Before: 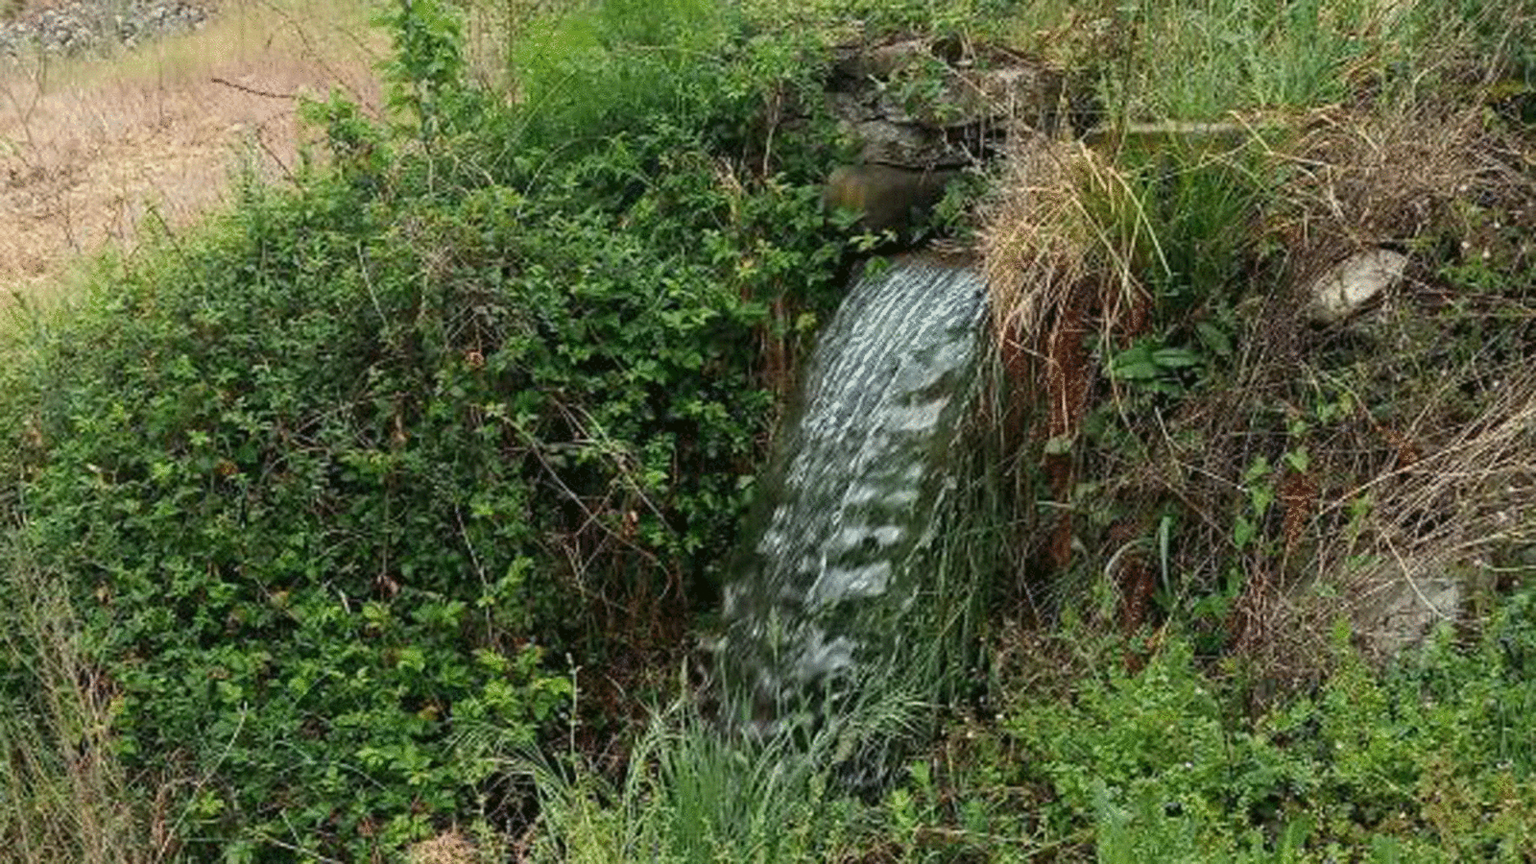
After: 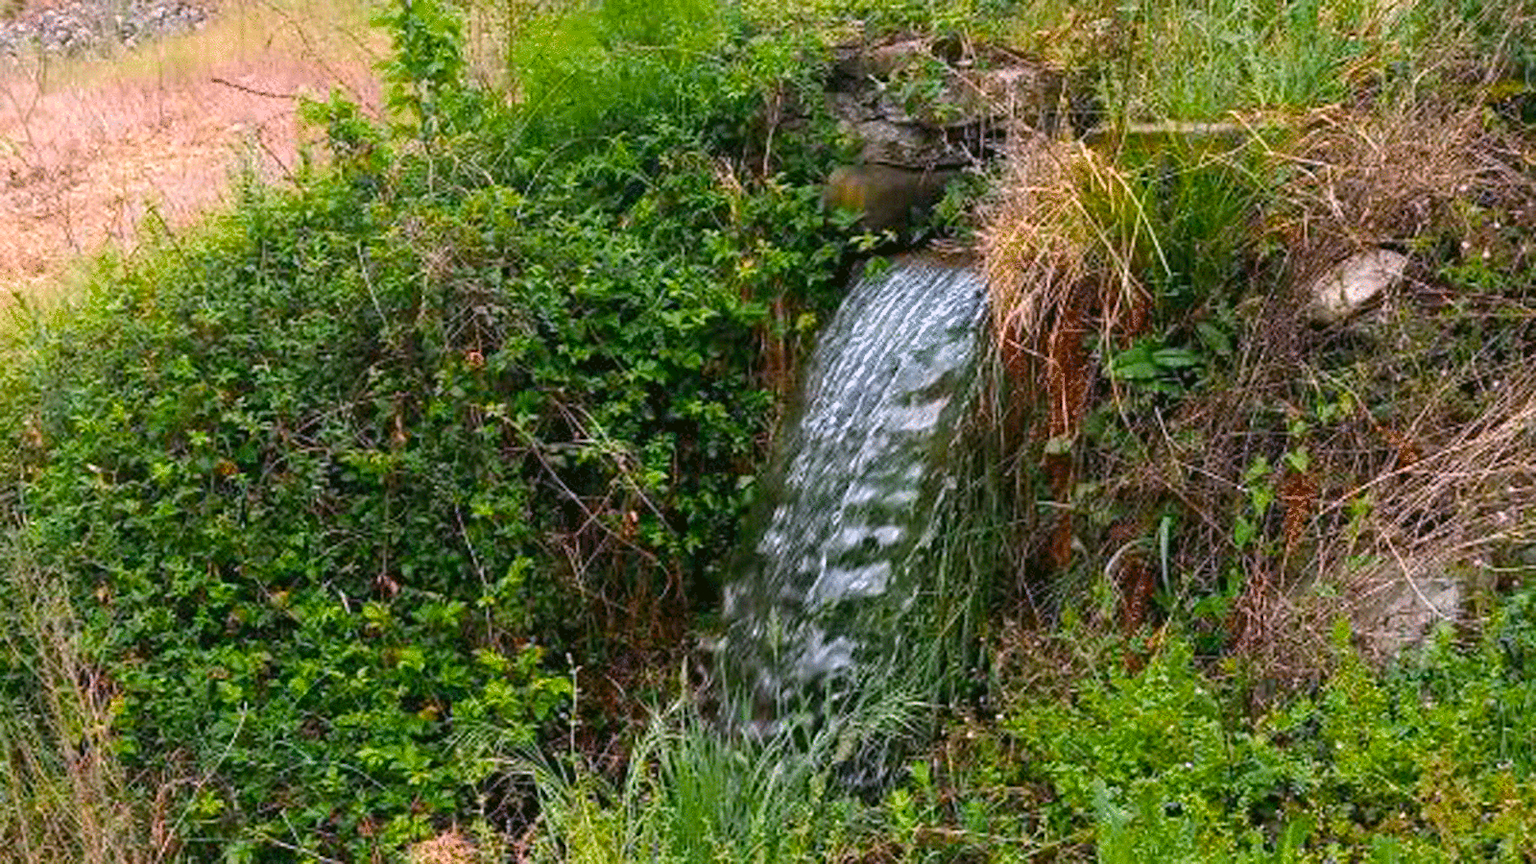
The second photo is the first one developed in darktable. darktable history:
white balance: red 1.066, blue 1.119
exposure: exposure 0.236 EV, compensate highlight preservation false
color balance rgb: linear chroma grading › global chroma 15%, perceptual saturation grading › global saturation 30%
